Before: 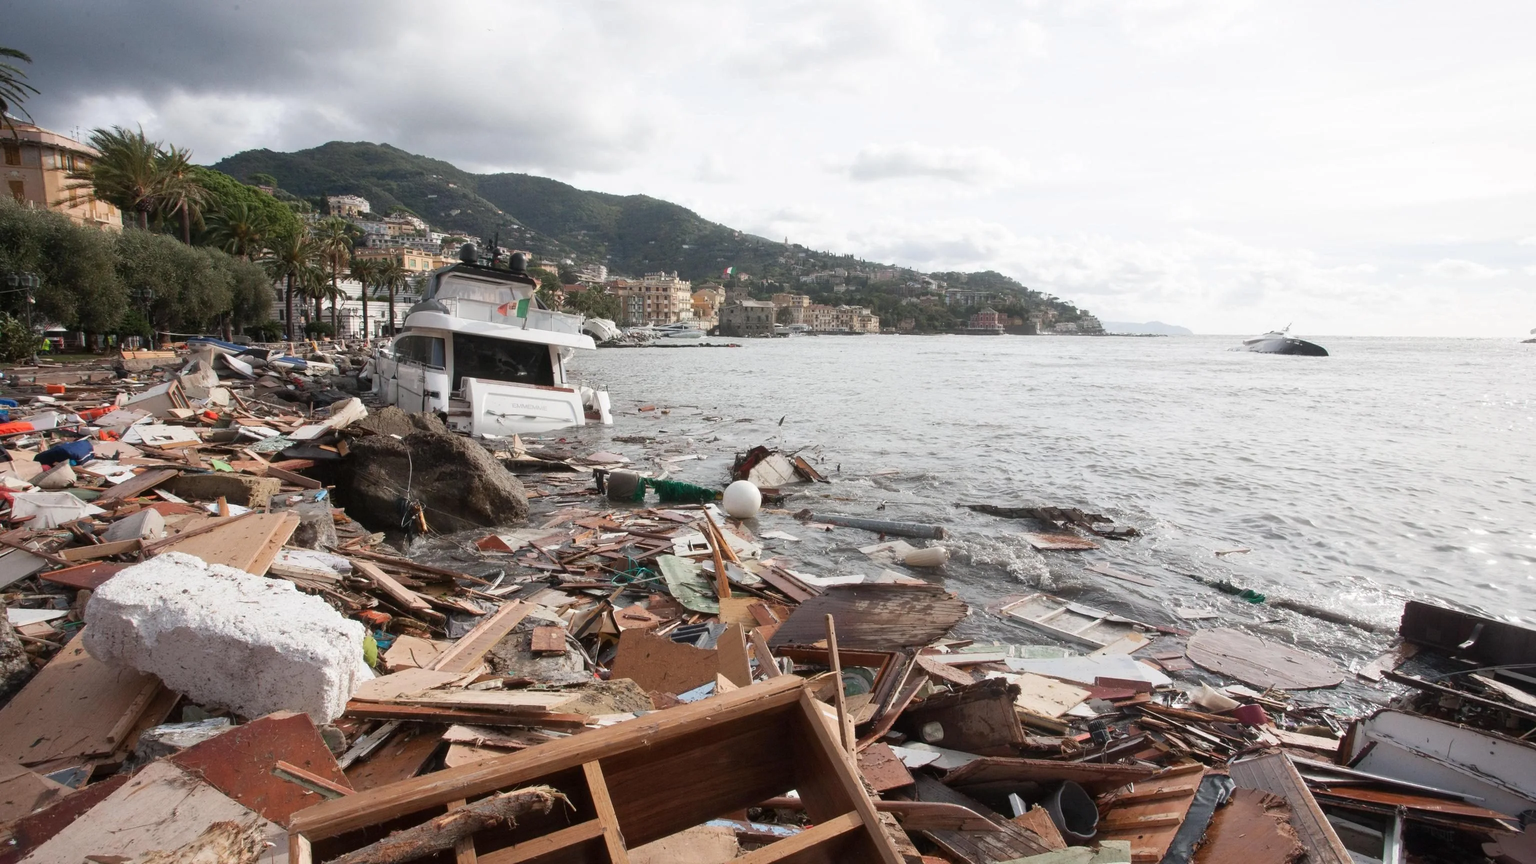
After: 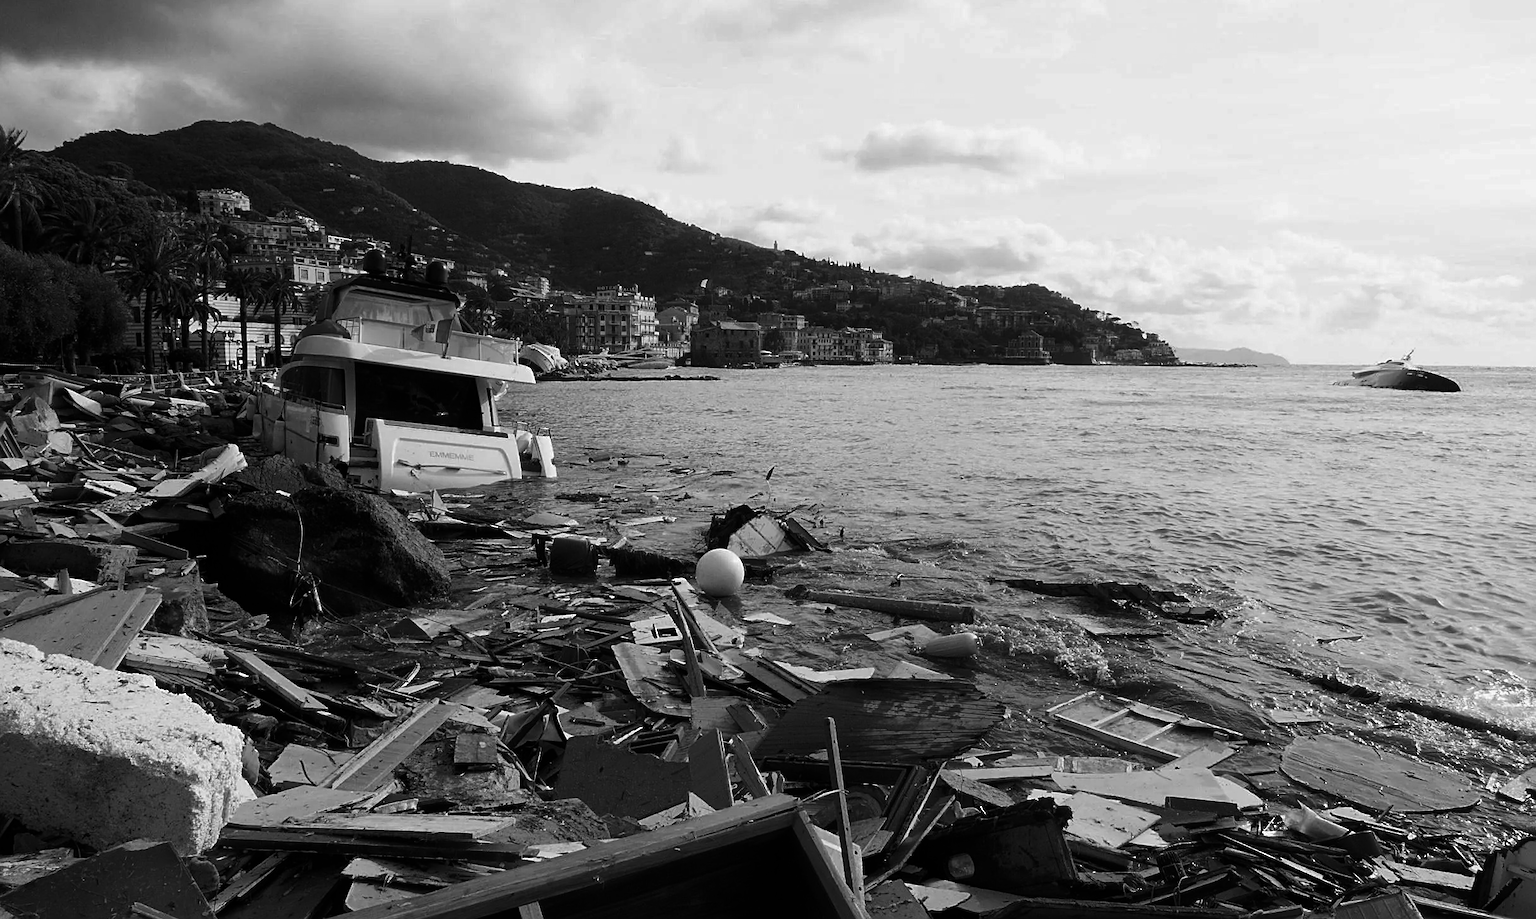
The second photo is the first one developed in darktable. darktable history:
contrast brightness saturation: contrast -0.03, brightness -0.59, saturation -1
sharpen: on, module defaults
crop: left 11.225%, top 5.381%, right 9.565%, bottom 10.314%
